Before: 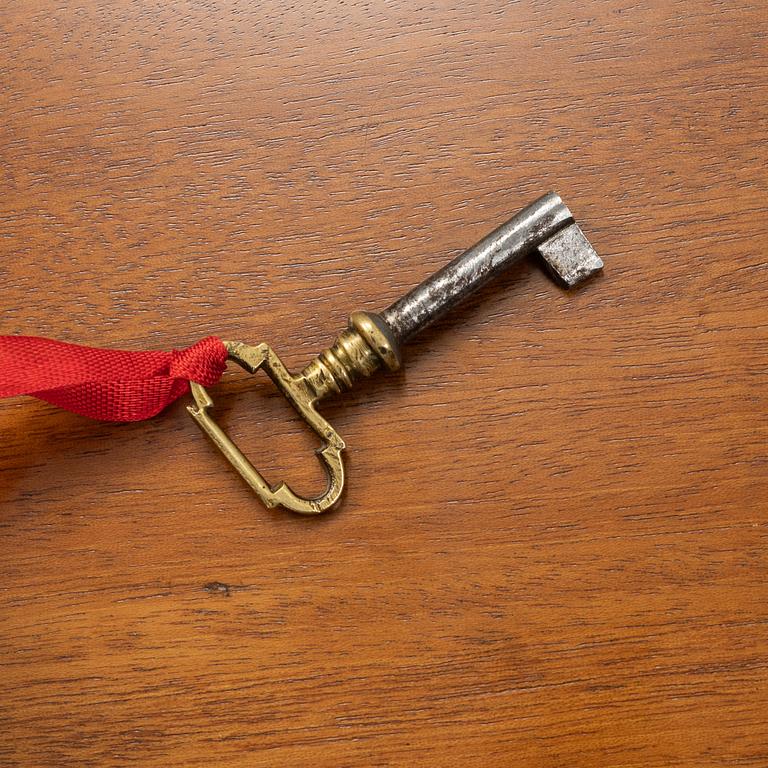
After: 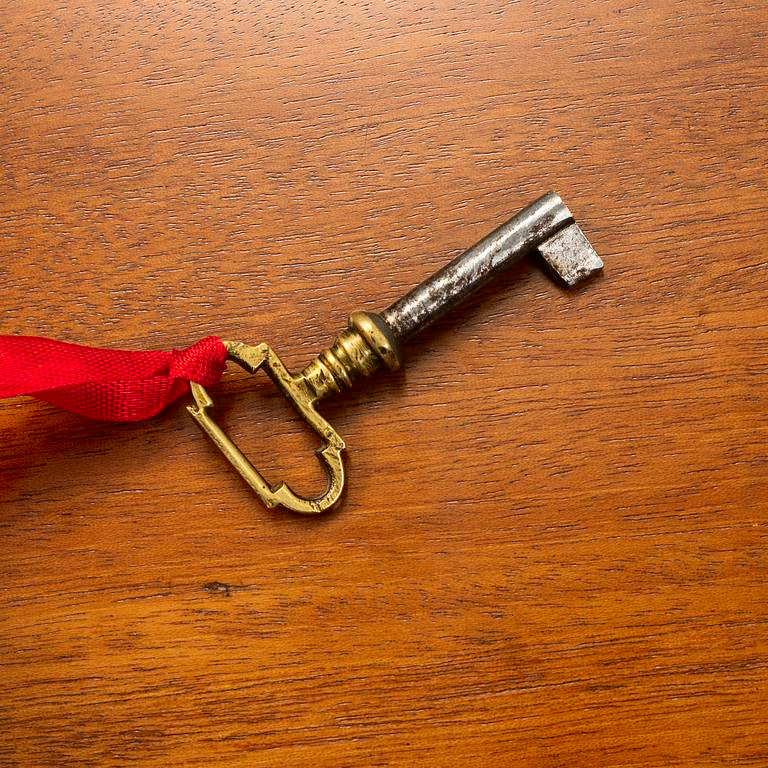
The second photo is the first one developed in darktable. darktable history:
velvia: on, module defaults
contrast brightness saturation: contrast 0.175, saturation 0.3
